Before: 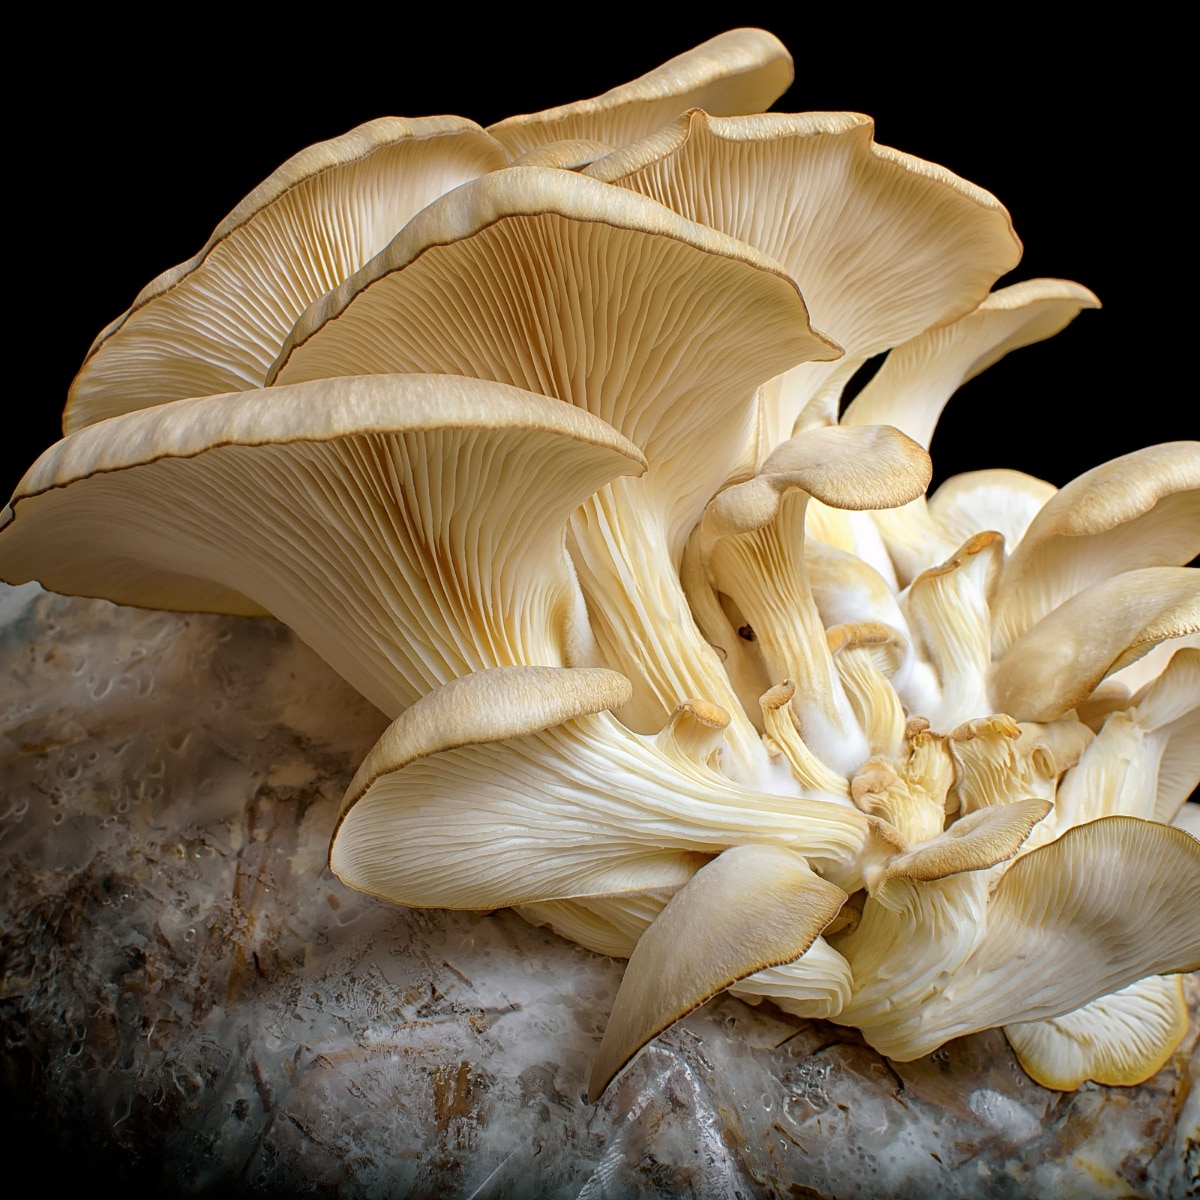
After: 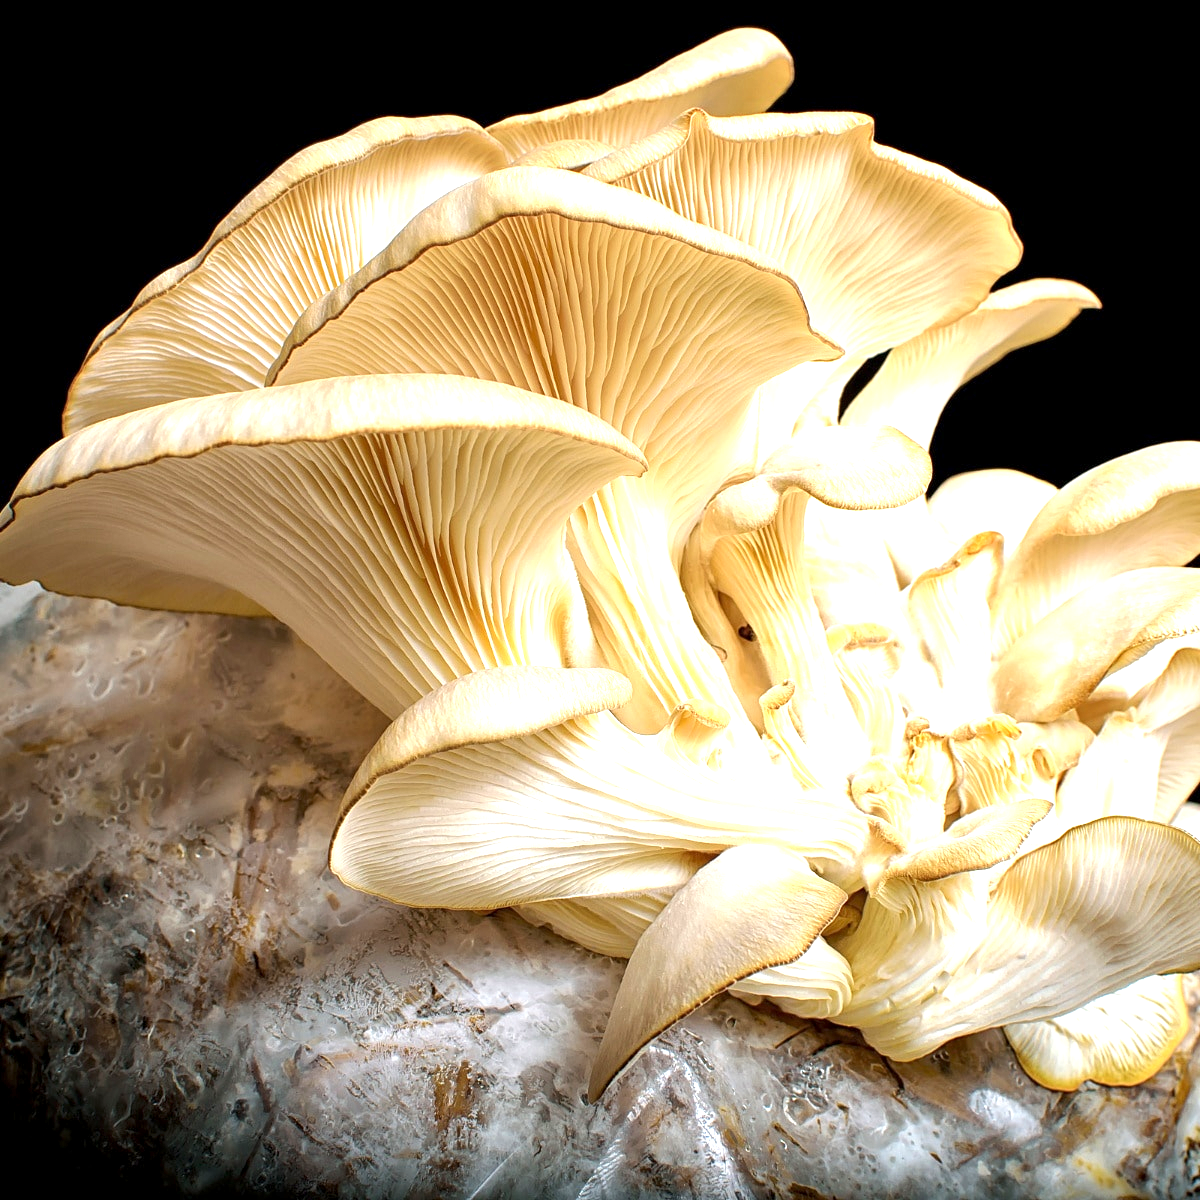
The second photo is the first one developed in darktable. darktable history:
local contrast: highlights 100%, shadows 100%, detail 120%, midtone range 0.2
exposure: exposure 1.25 EV, compensate exposure bias true, compensate highlight preservation false
